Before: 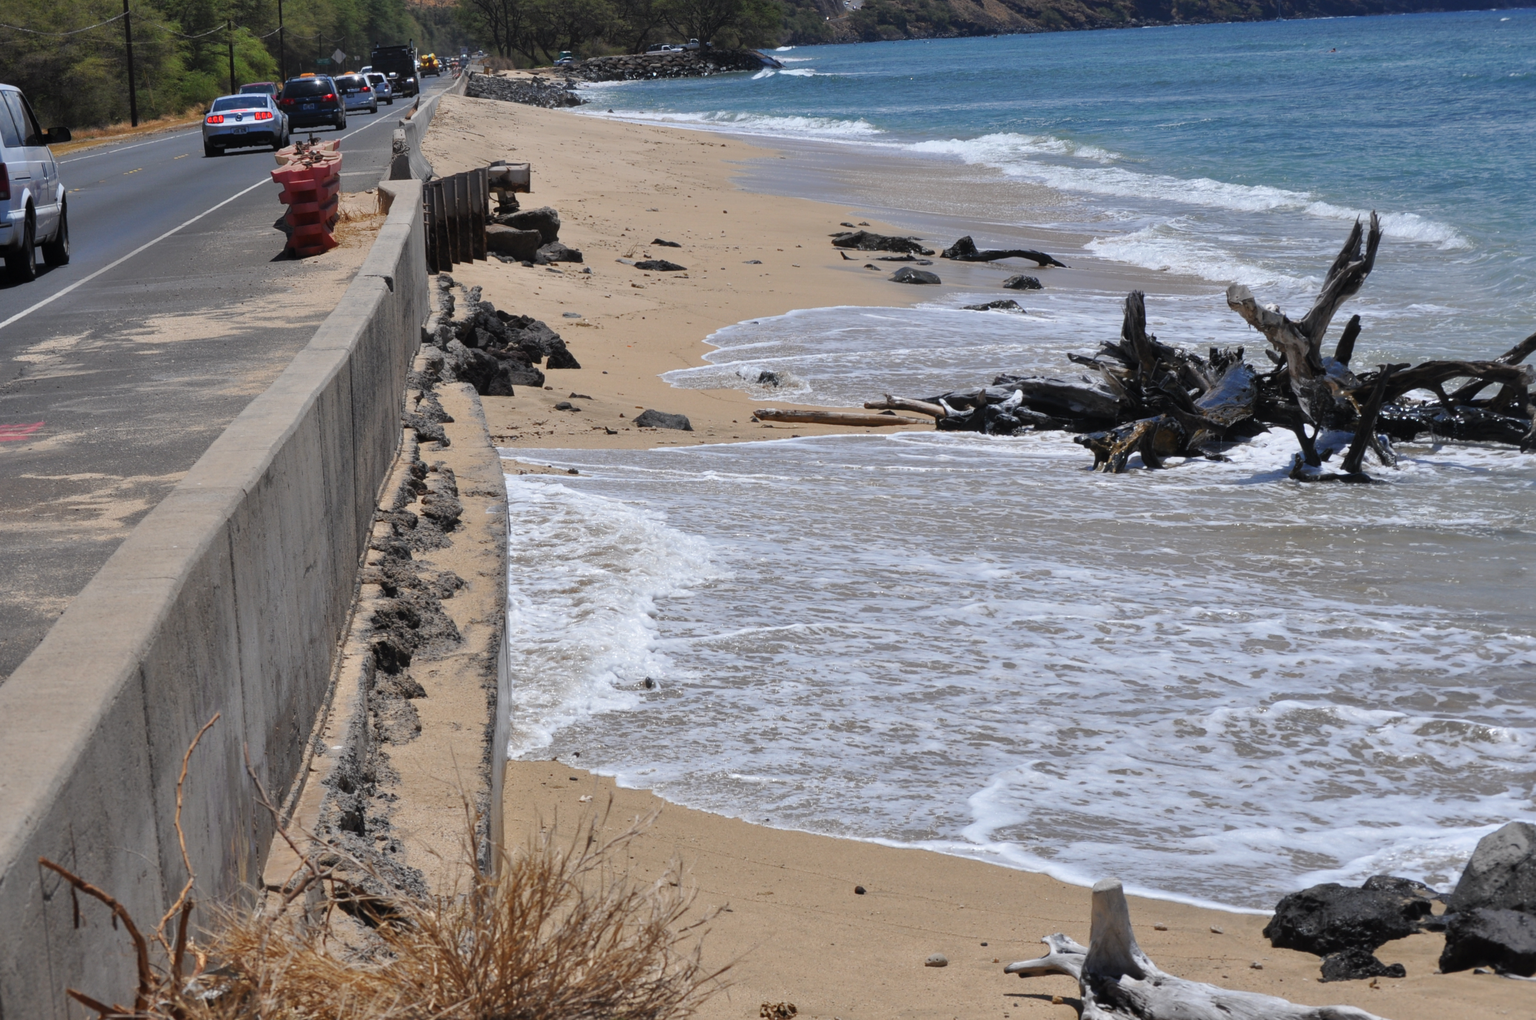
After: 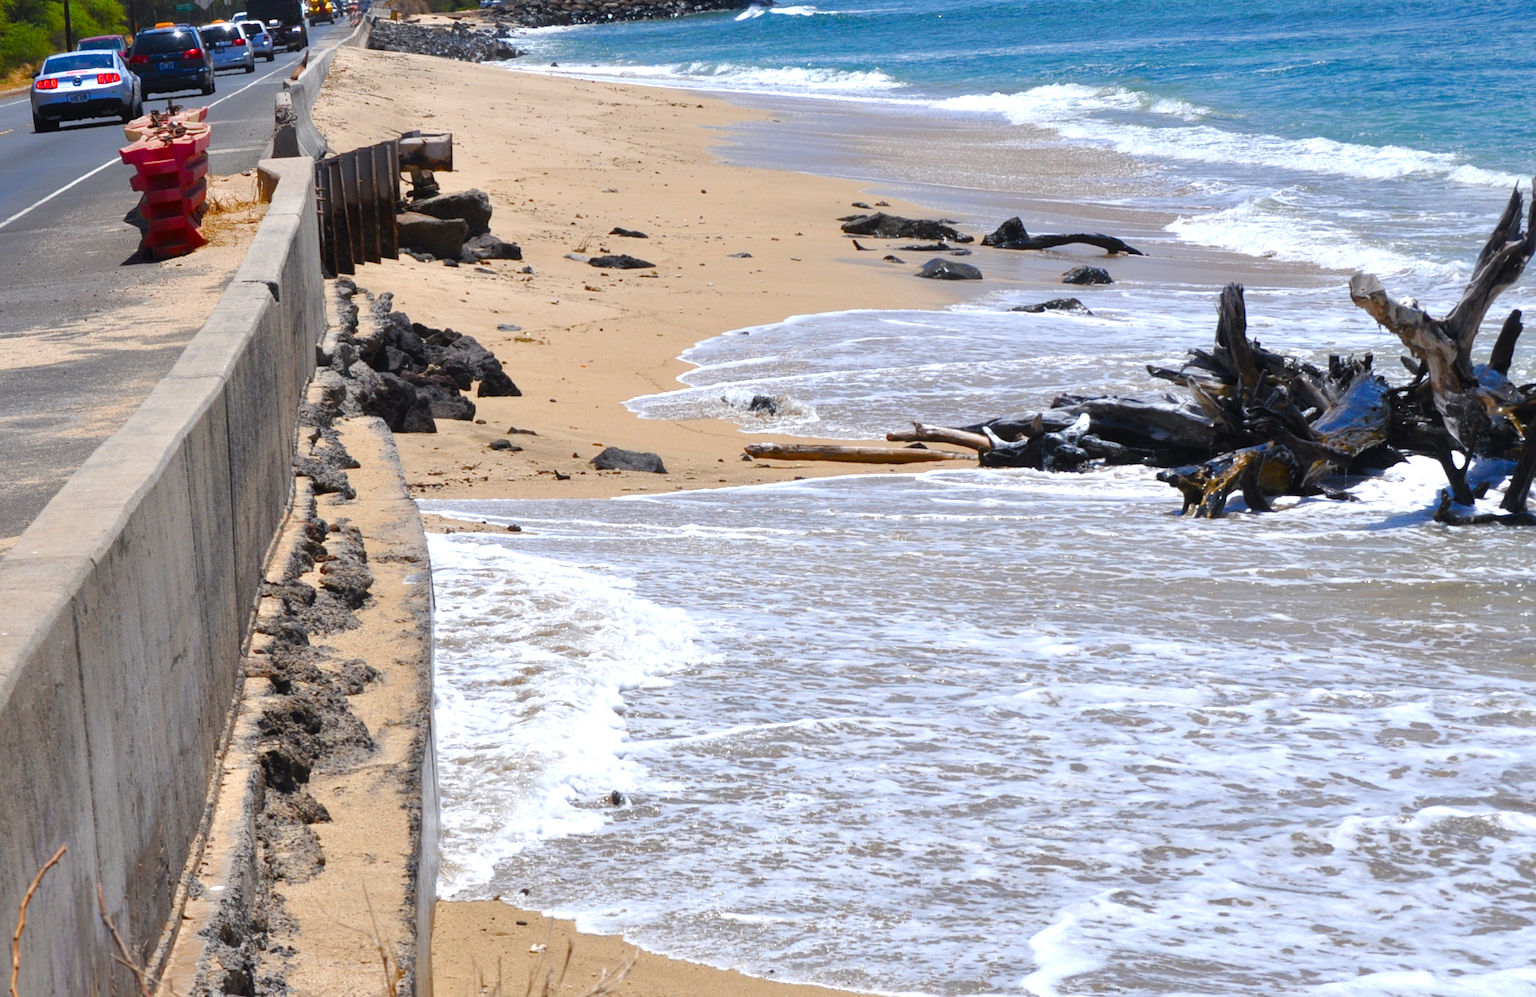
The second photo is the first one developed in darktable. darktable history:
color balance rgb: linear chroma grading › shadows -2.2%, linear chroma grading › highlights -15%, linear chroma grading › global chroma -10%, linear chroma grading › mid-tones -10%, perceptual saturation grading › global saturation 45%, perceptual saturation grading › highlights -50%, perceptual saturation grading › shadows 30%, perceptual brilliance grading › global brilliance 18%, global vibrance 45%
crop and rotate: left 10.77%, top 5.1%, right 10.41%, bottom 16.76%
rotate and perspective: rotation -1°, crop left 0.011, crop right 0.989, crop top 0.025, crop bottom 0.975
